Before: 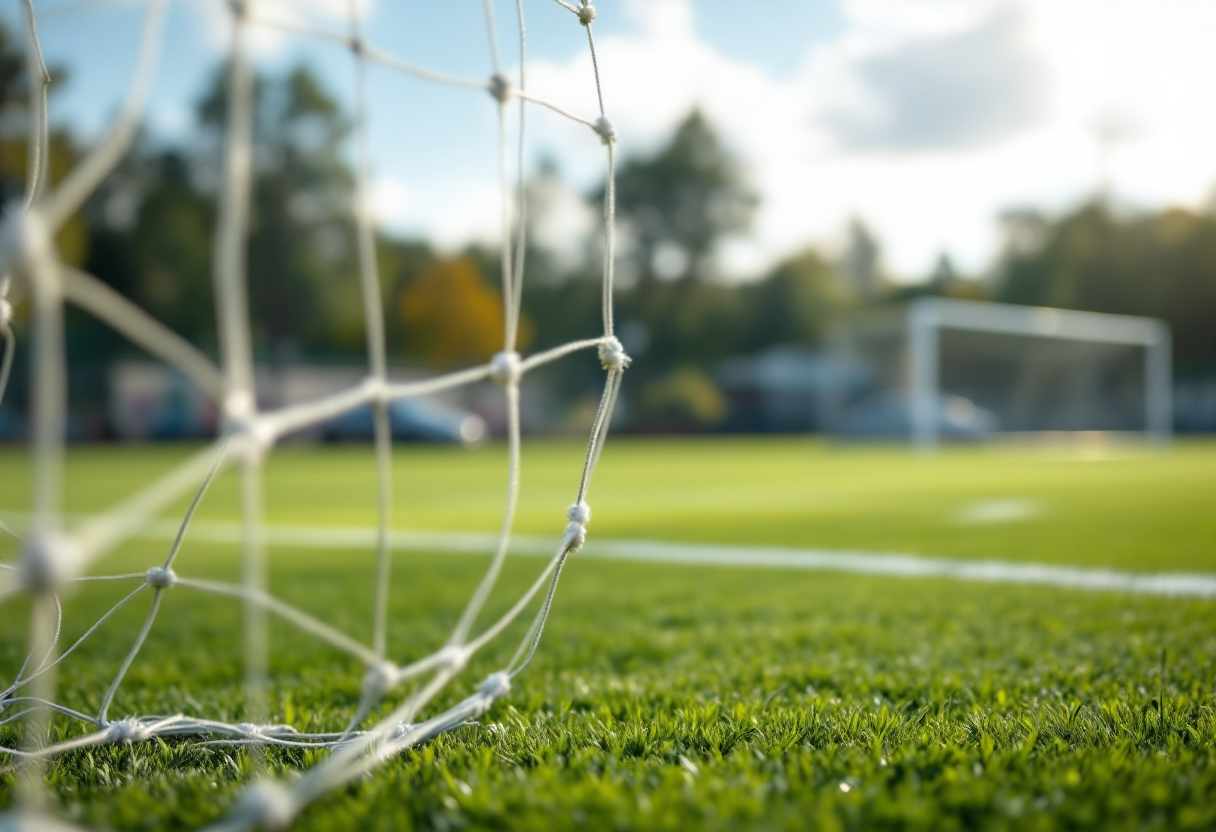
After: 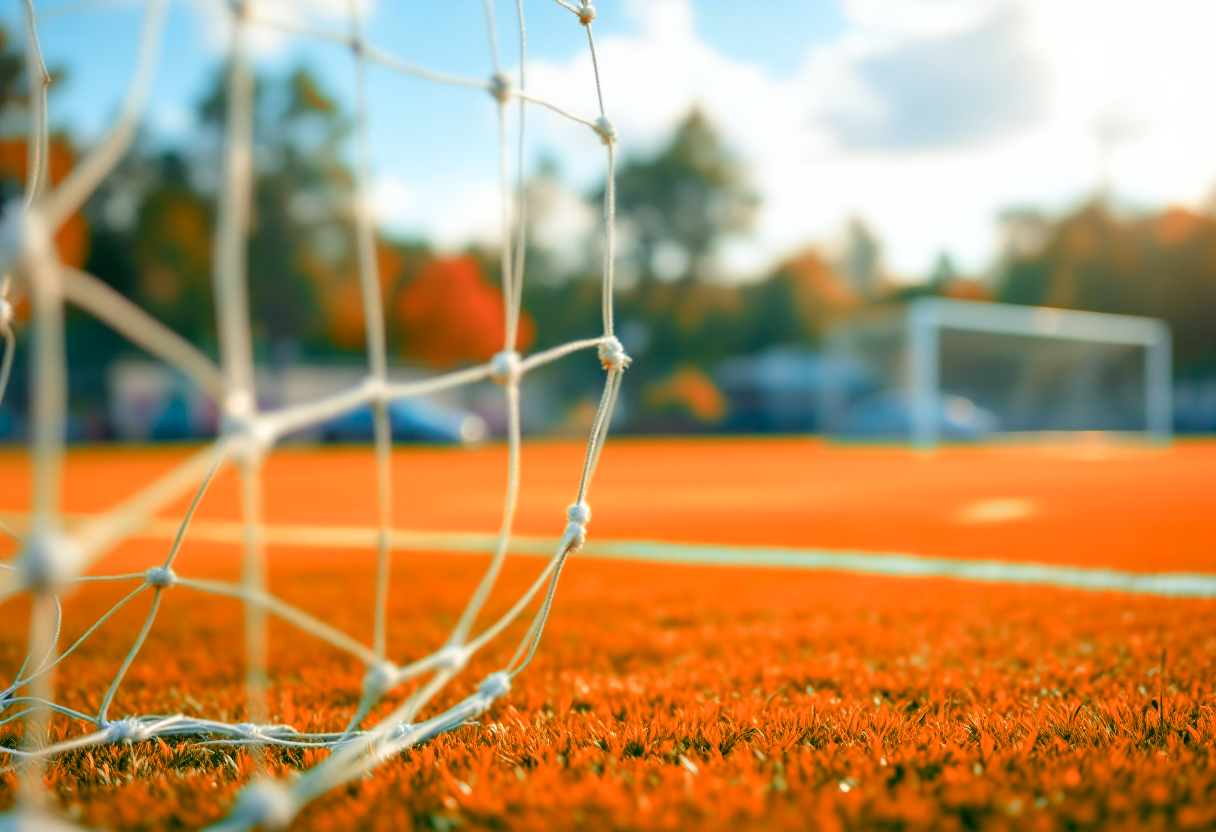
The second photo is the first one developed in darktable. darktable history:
color balance rgb: linear chroma grading › global chroma 8.783%, perceptual saturation grading › global saturation 37.153%, perceptual brilliance grading › mid-tones 9.078%, perceptual brilliance grading › shadows 14.5%, global vibrance 20.254%
levels: levels [0, 0.478, 1]
tone equalizer: smoothing diameter 24.96%, edges refinement/feathering 8.08, preserve details guided filter
color zones: curves: ch2 [(0, 0.5) (0.084, 0.497) (0.323, 0.335) (0.4, 0.497) (1, 0.5)]
